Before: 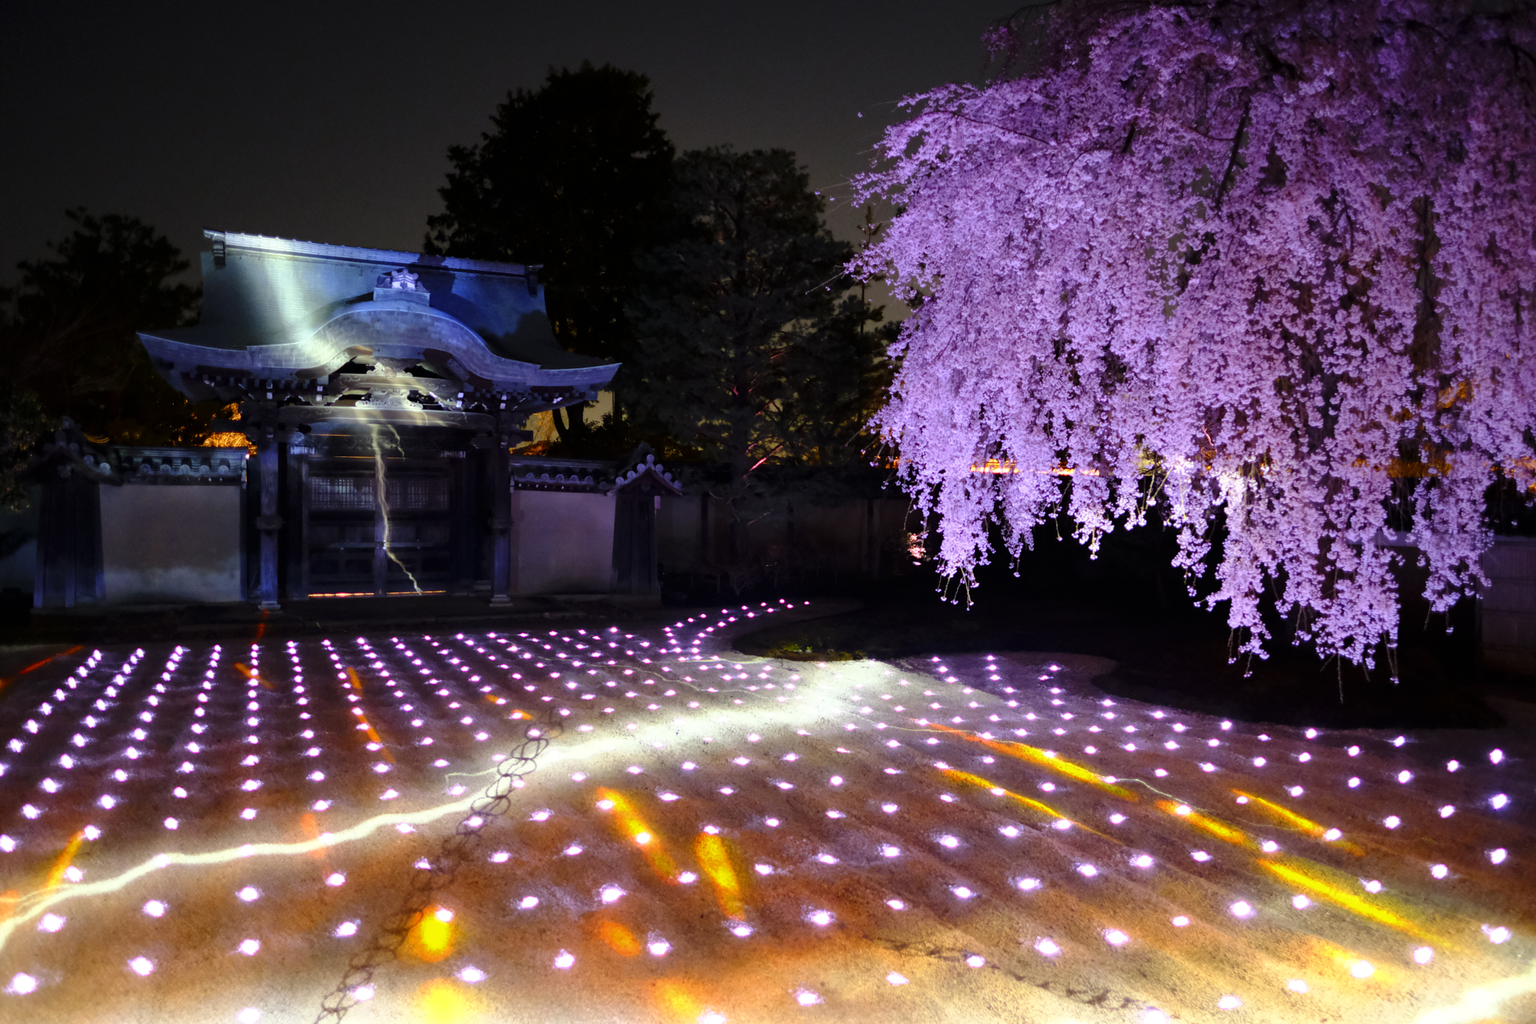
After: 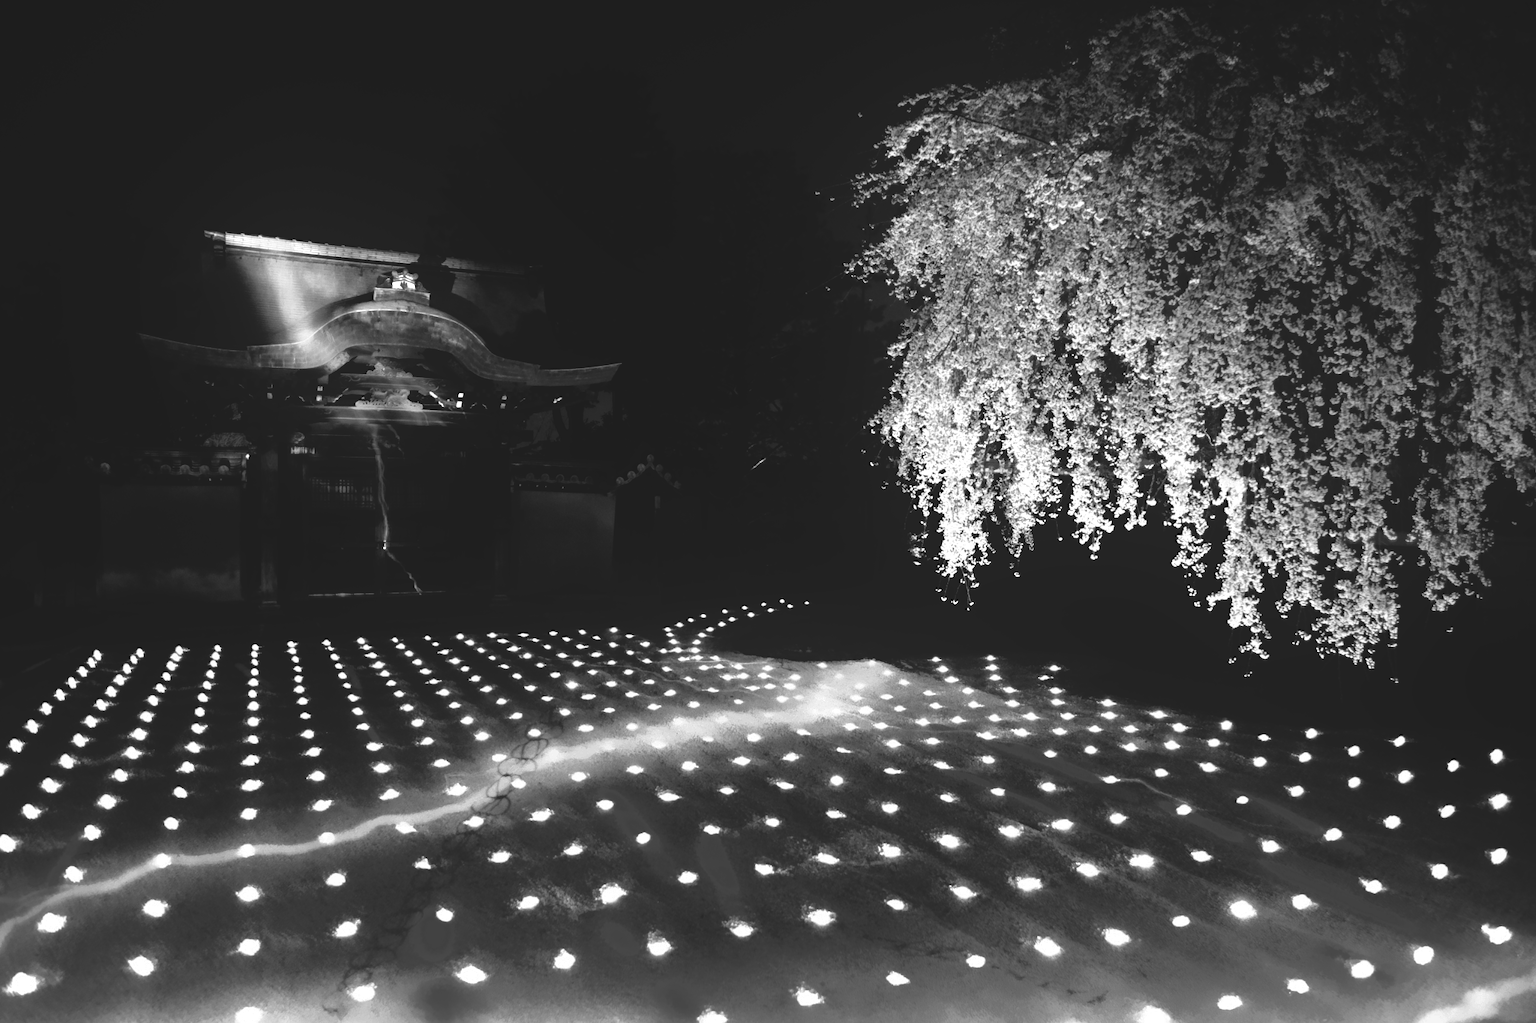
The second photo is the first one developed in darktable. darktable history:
shadows and highlights: shadows -40.15, highlights 62.88, soften with gaussian
color zones: curves: ch0 [(0.287, 0.048) (0.493, 0.484) (0.737, 0.816)]; ch1 [(0, 0) (0.143, 0) (0.286, 0) (0.429, 0) (0.571, 0) (0.714, 0) (0.857, 0)]
base curve: curves: ch0 [(0, 0.02) (0.083, 0.036) (1, 1)], preserve colors none
